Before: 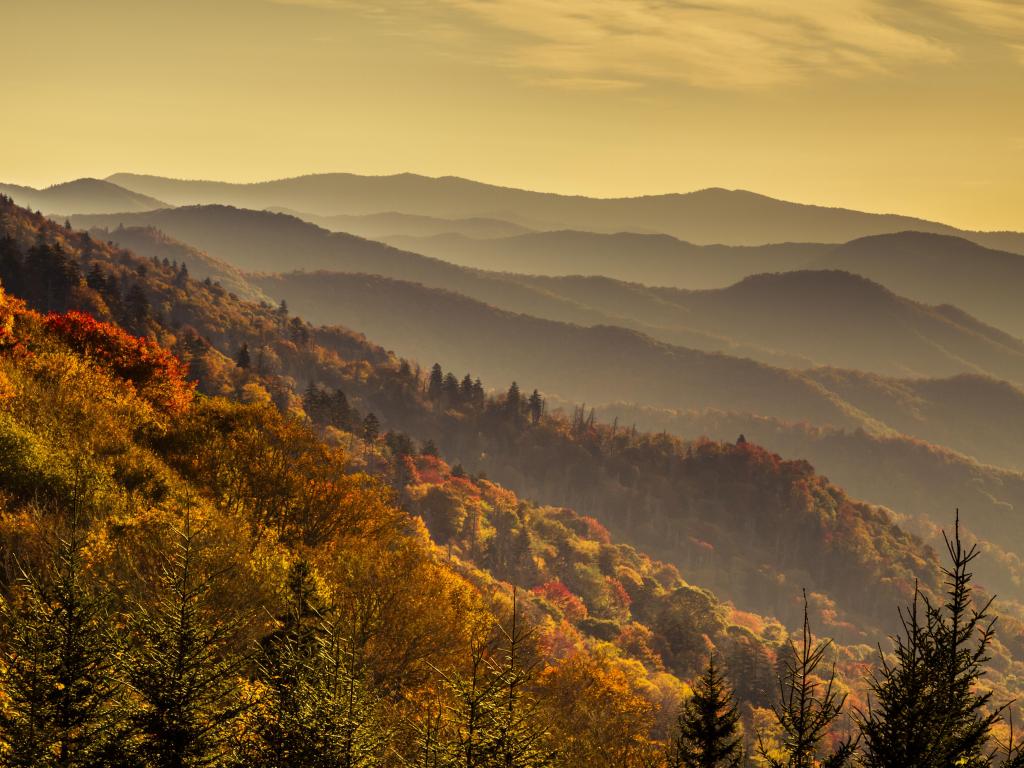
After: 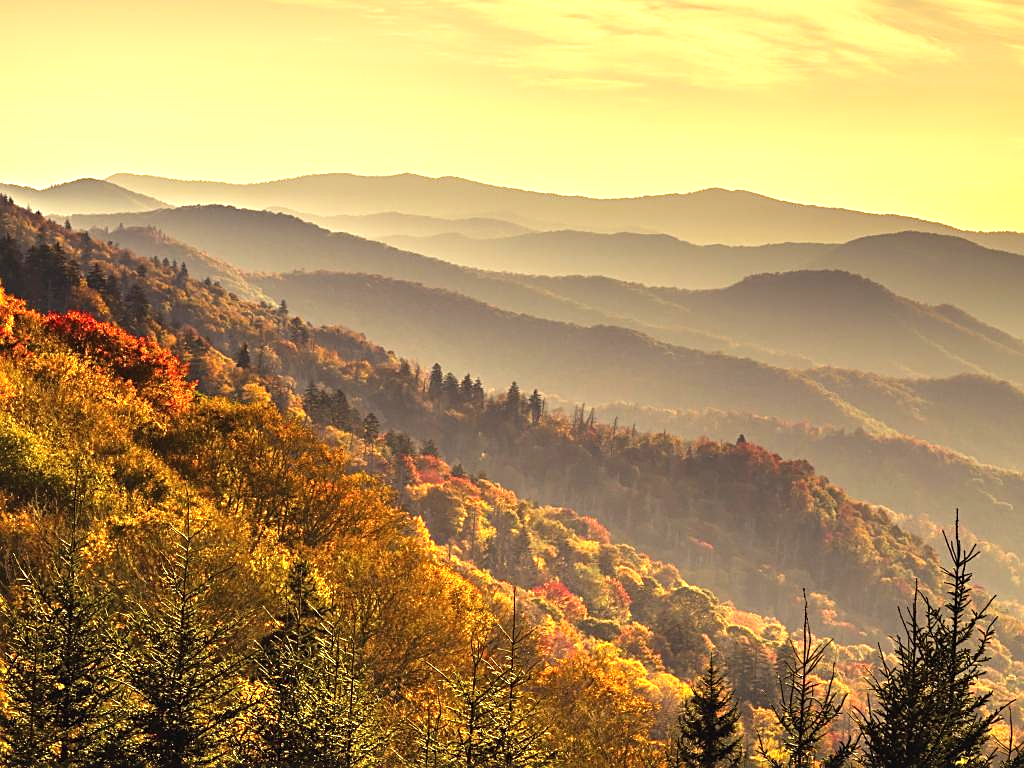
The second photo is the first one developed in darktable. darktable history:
sharpen: on, module defaults
exposure: black level correction -0.002, exposure 1.11 EV, compensate exposure bias true, compensate highlight preservation false
